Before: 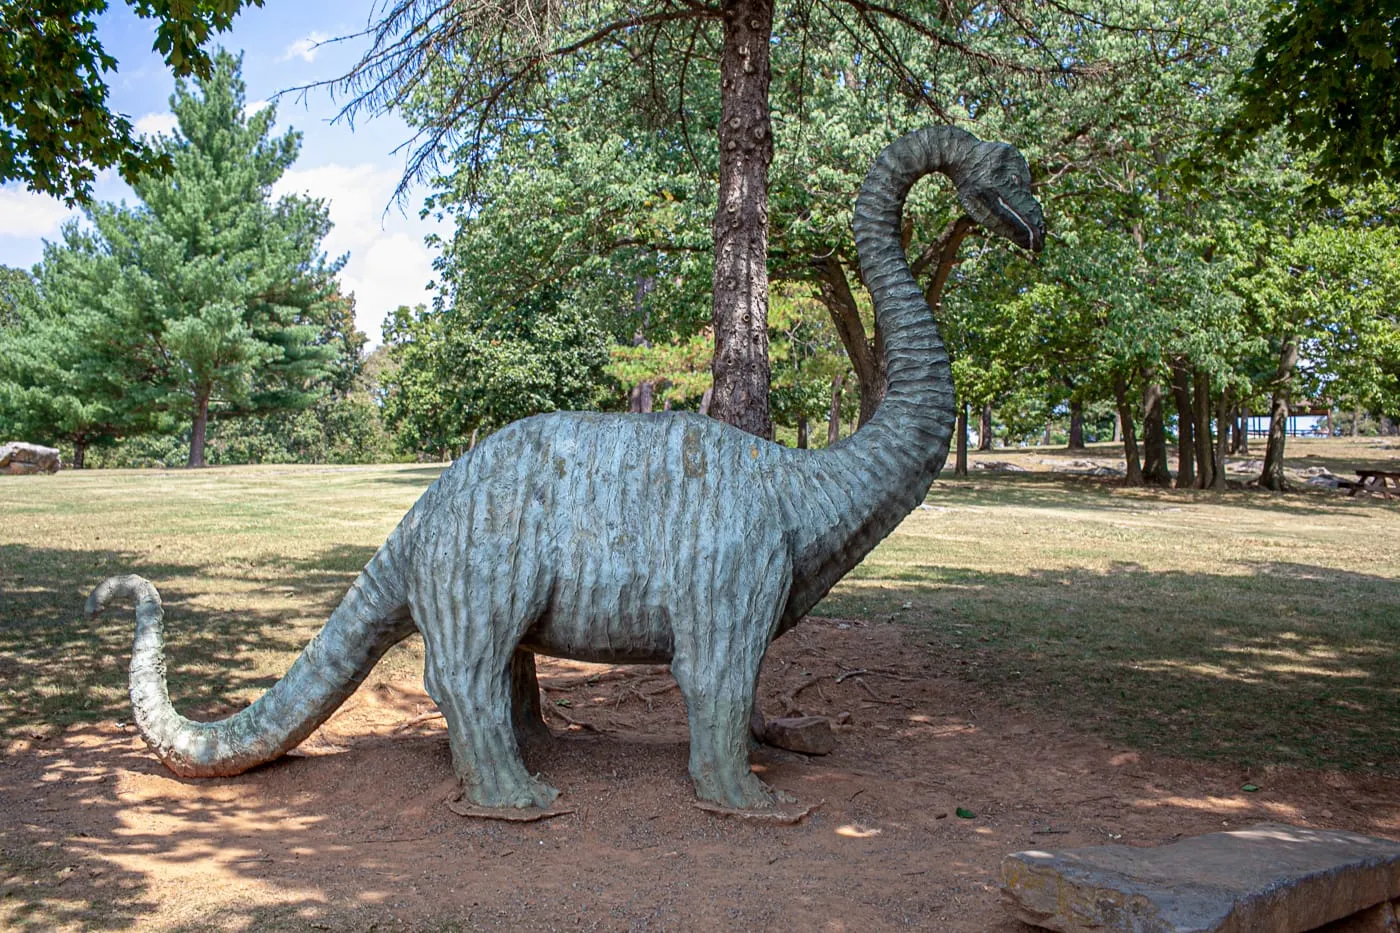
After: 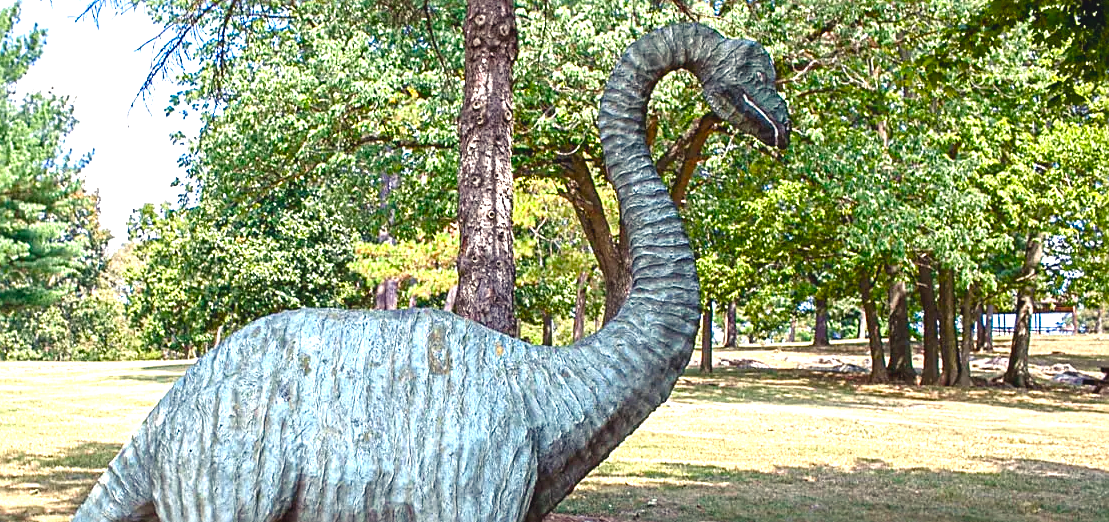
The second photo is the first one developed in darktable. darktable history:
exposure: exposure 1 EV, compensate highlight preservation false
tone equalizer: mask exposure compensation -0.508 EV
sharpen: on, module defaults
crop: left 18.262%, top 11.128%, right 2.462%, bottom 32.92%
color balance rgb: shadows lift › chroma 2.914%, shadows lift › hue 278.46°, highlights gain › chroma 2.026%, highlights gain › hue 72.31°, global offset › luminance 0.721%, linear chroma grading › global chroma 14.991%, perceptual saturation grading › global saturation 20%, perceptual saturation grading › highlights -24.857%, perceptual saturation grading › shadows 25.584%
